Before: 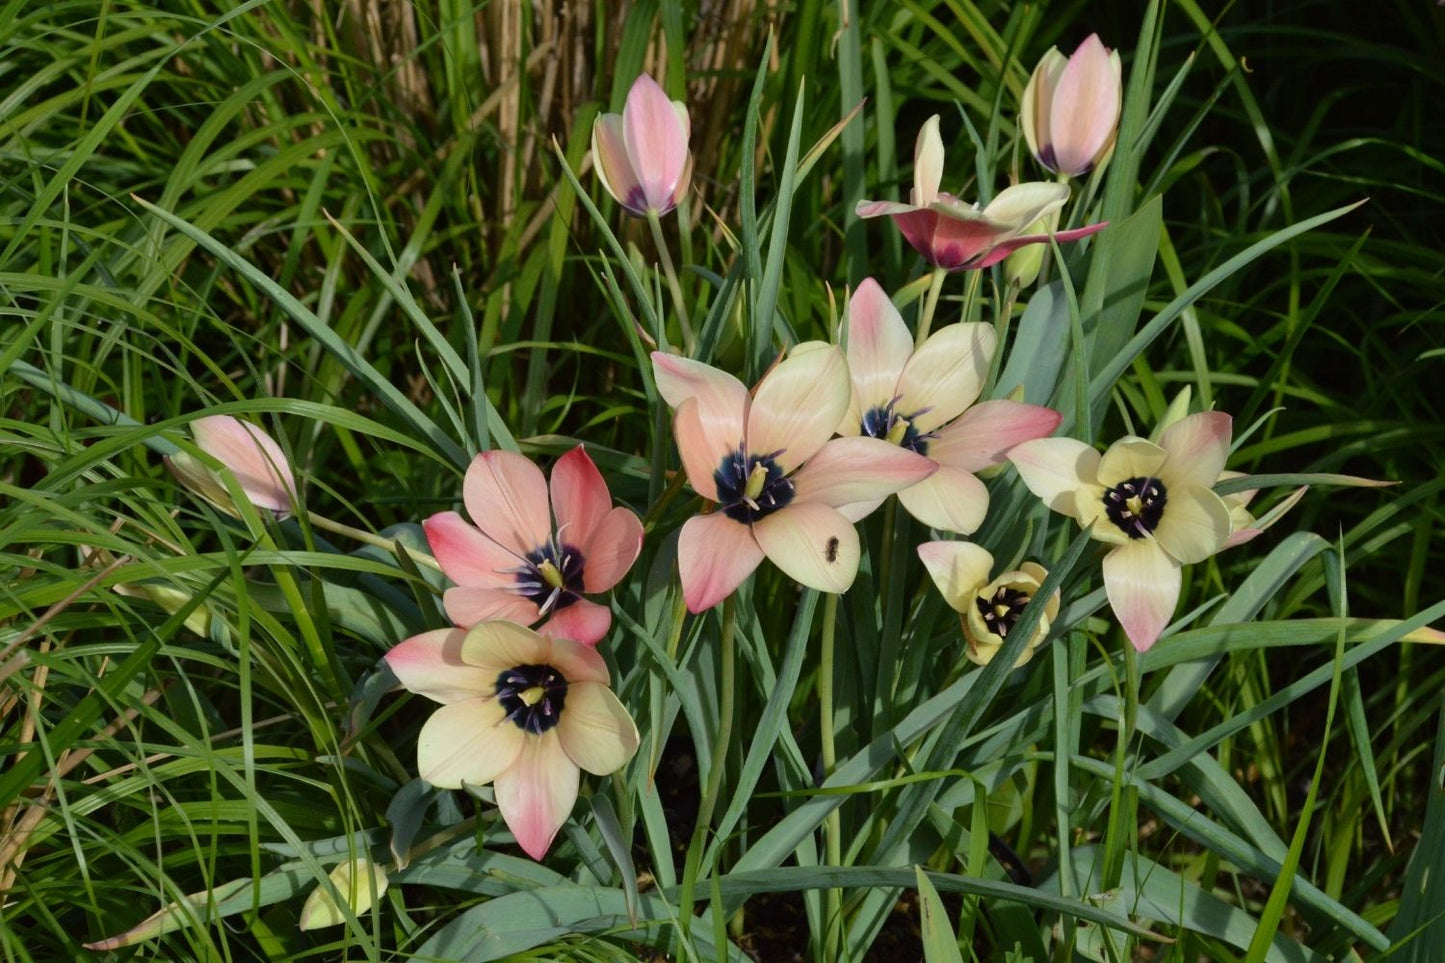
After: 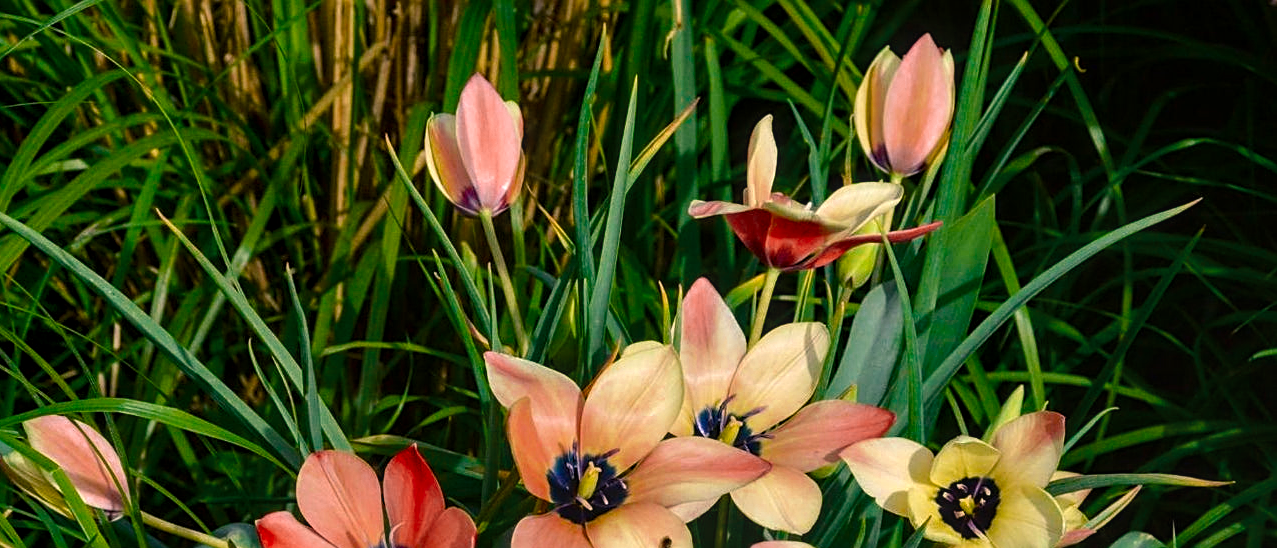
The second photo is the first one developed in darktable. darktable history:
crop and rotate: left 11.562%, bottom 43.036%
sharpen: on, module defaults
color zones: curves: ch0 [(0, 0.5) (0.125, 0.4) (0.25, 0.5) (0.375, 0.4) (0.5, 0.4) (0.625, 0.35) (0.75, 0.35) (0.875, 0.5)]; ch1 [(0, 0.35) (0.125, 0.45) (0.25, 0.35) (0.375, 0.35) (0.5, 0.35) (0.625, 0.35) (0.75, 0.45) (0.875, 0.35)]; ch2 [(0, 0.6) (0.125, 0.5) (0.25, 0.5) (0.375, 0.6) (0.5, 0.6) (0.625, 0.5) (0.75, 0.5) (0.875, 0.5)]
contrast brightness saturation: contrast 0.09, saturation 0.275
color balance rgb: highlights gain › chroma 2.315%, highlights gain › hue 34.57°, linear chroma grading › global chroma 4.098%, perceptual saturation grading › global saturation 35.803%, perceptual saturation grading › shadows 35.562%, global vibrance 15.002%
local contrast: on, module defaults
tone equalizer: -8 EV -0.383 EV, -7 EV -0.406 EV, -6 EV -0.369 EV, -5 EV -0.207 EV, -3 EV 0.194 EV, -2 EV 0.333 EV, -1 EV 0.412 EV, +0 EV 0.408 EV, edges refinement/feathering 500, mask exposure compensation -1.57 EV, preserve details no
